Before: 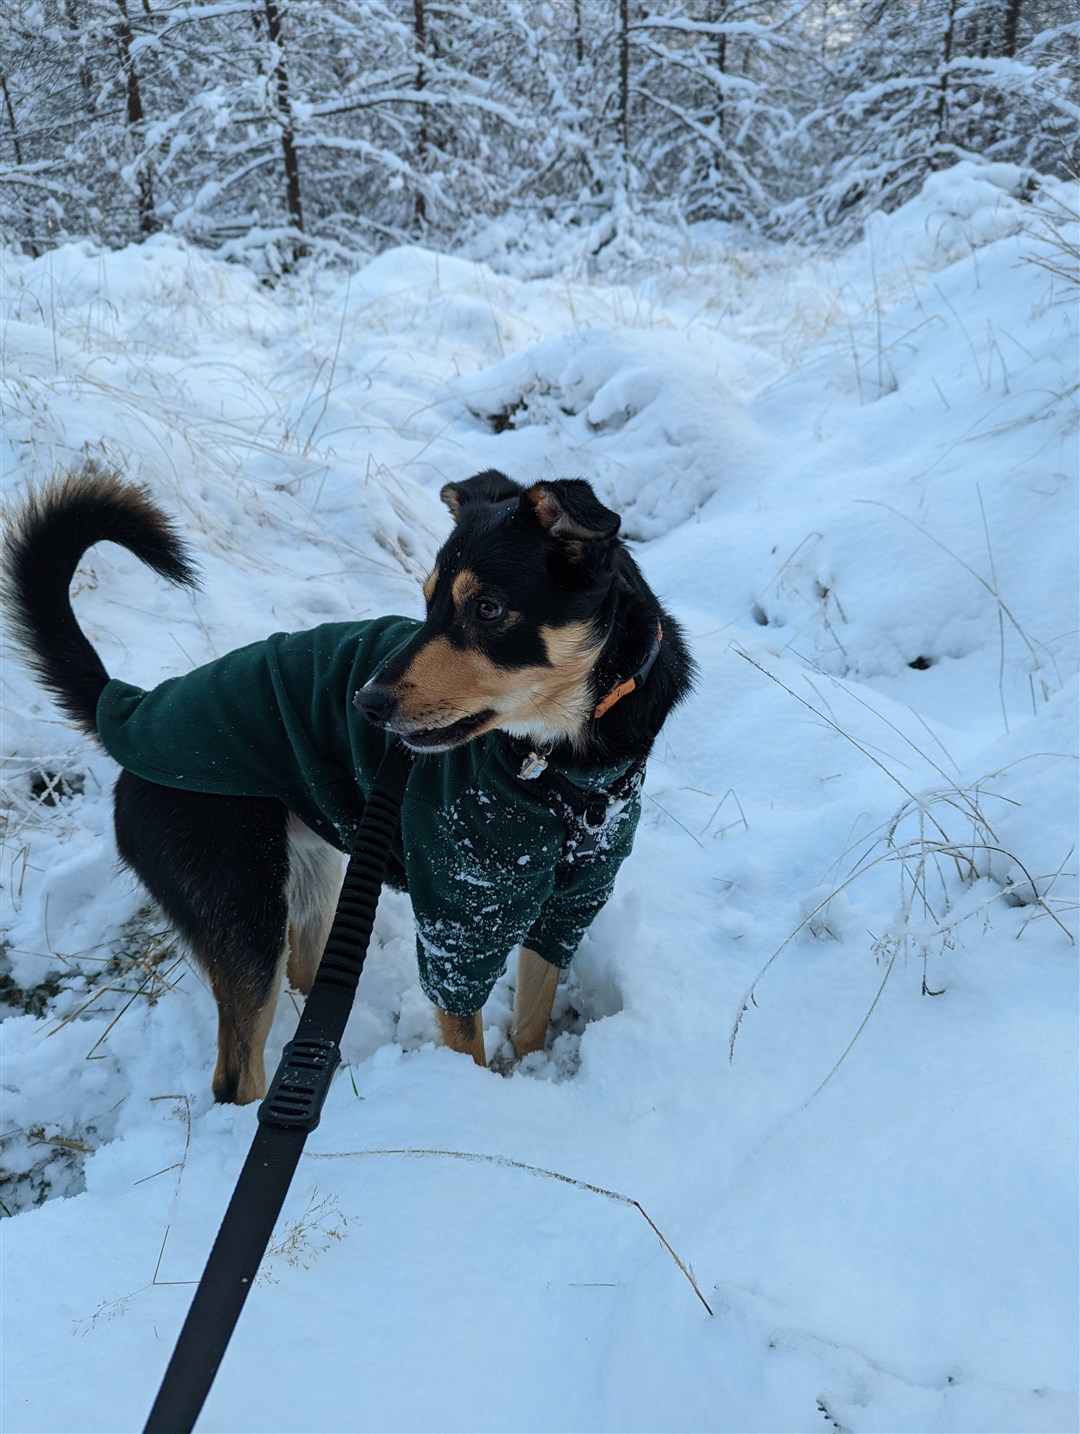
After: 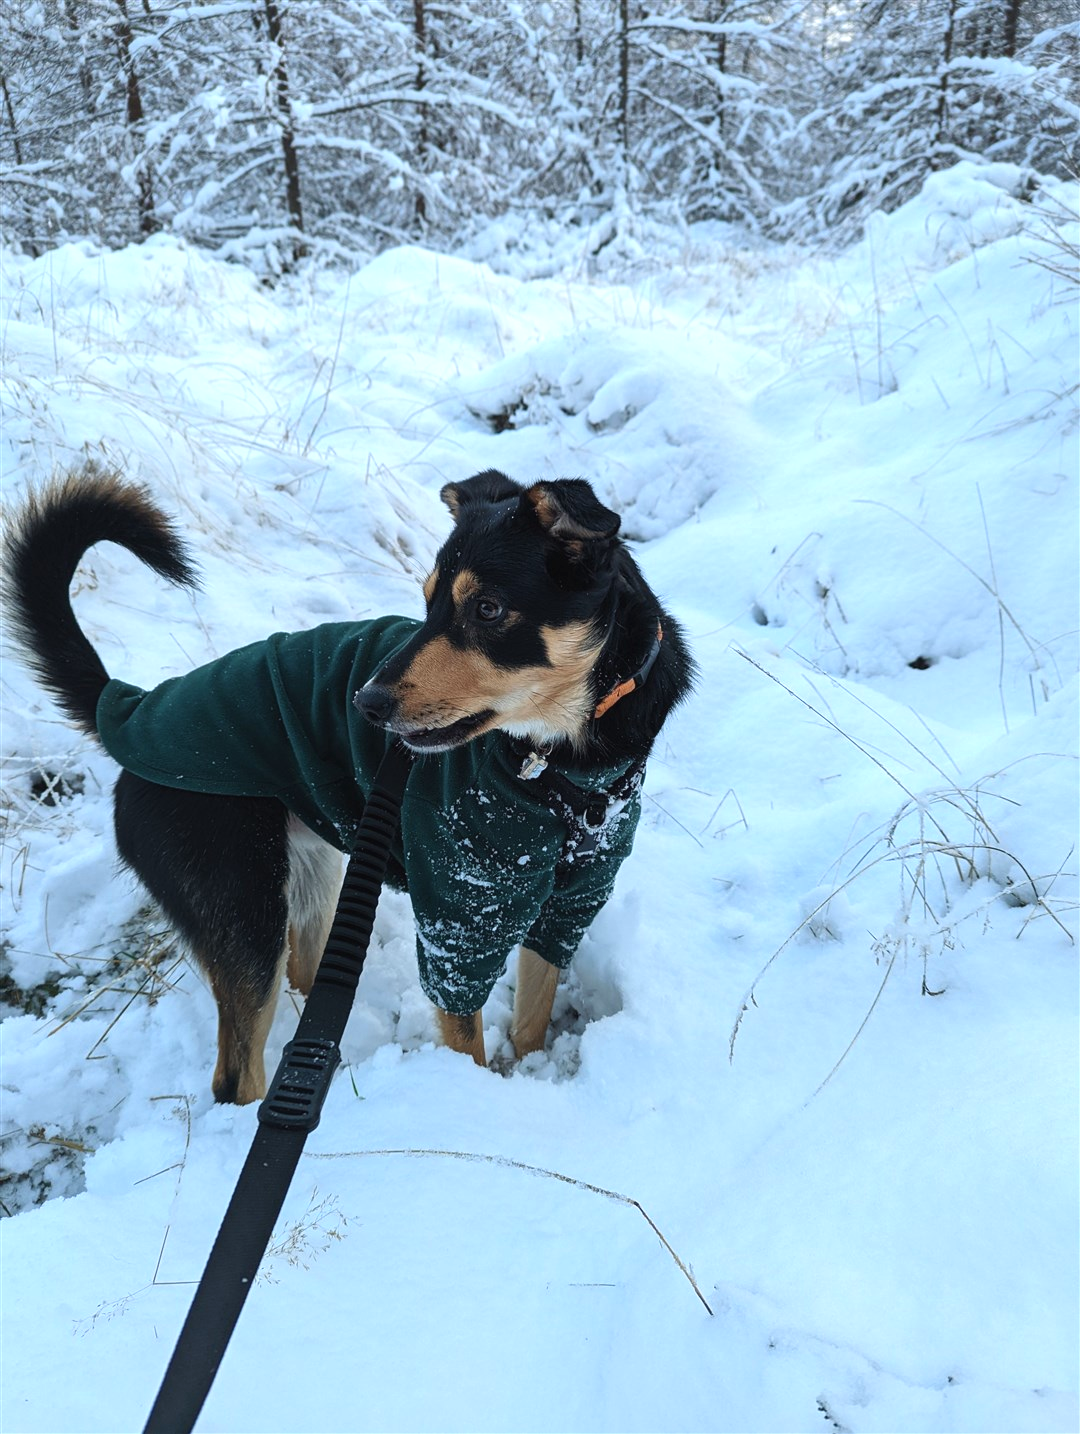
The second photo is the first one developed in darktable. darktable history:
exposure: black level correction -0.002, exposure 0.529 EV, compensate highlight preservation false
